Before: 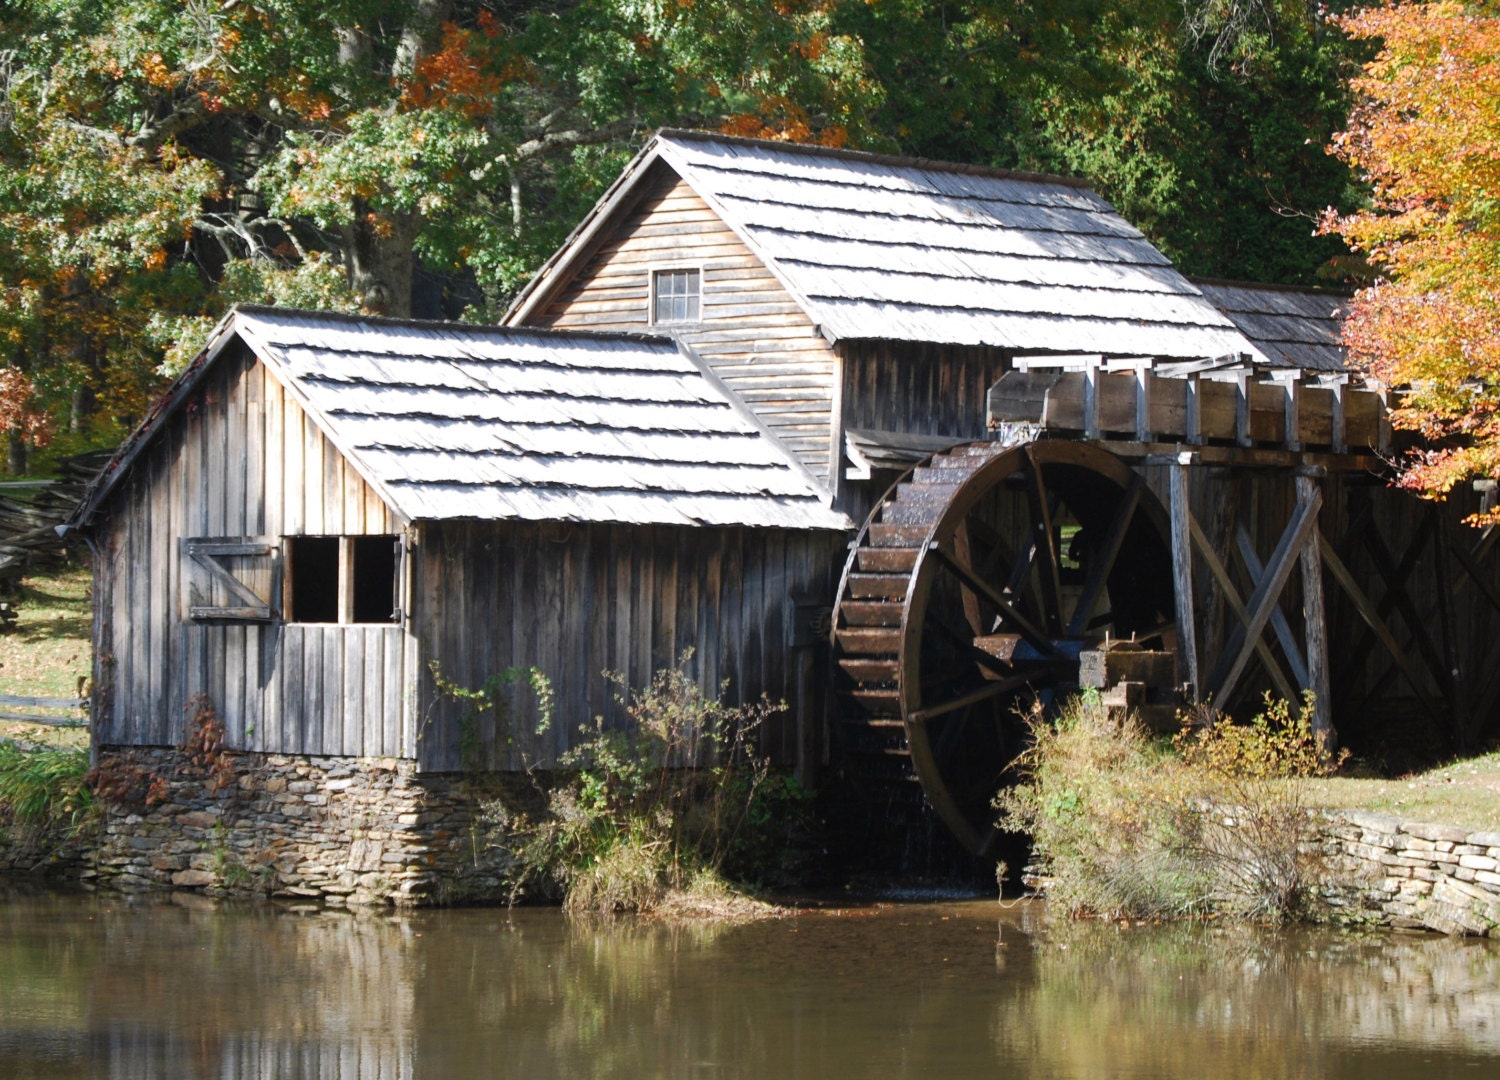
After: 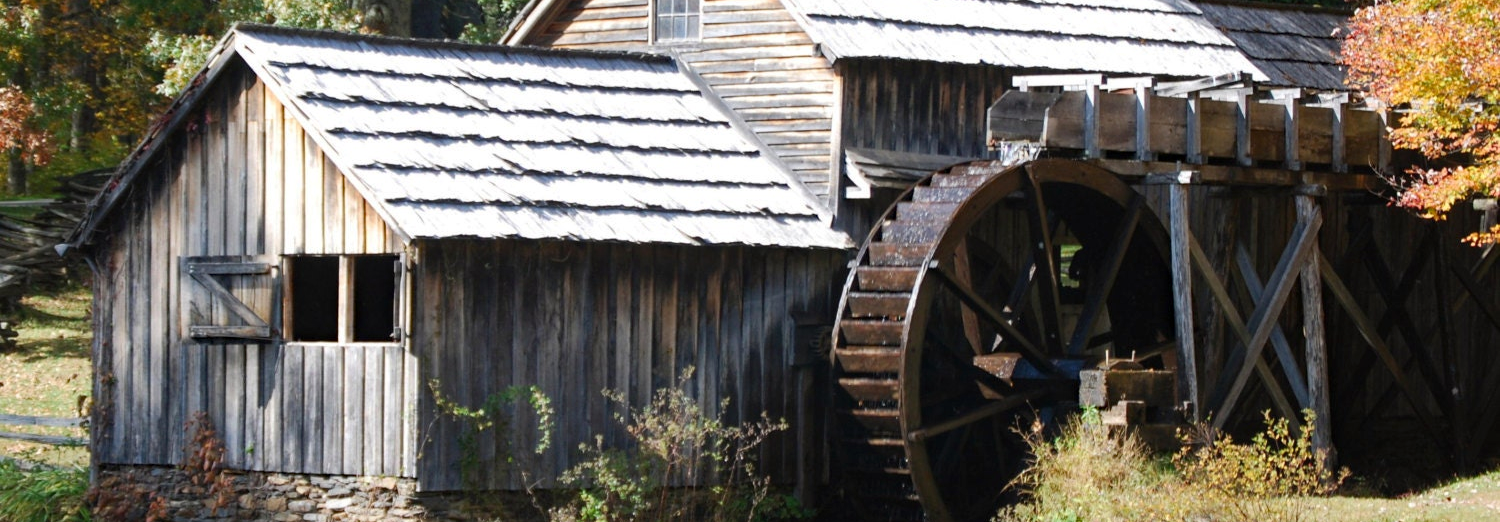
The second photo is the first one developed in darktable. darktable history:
crop and rotate: top 26.056%, bottom 25.543%
haze removal: compatibility mode true, adaptive false
